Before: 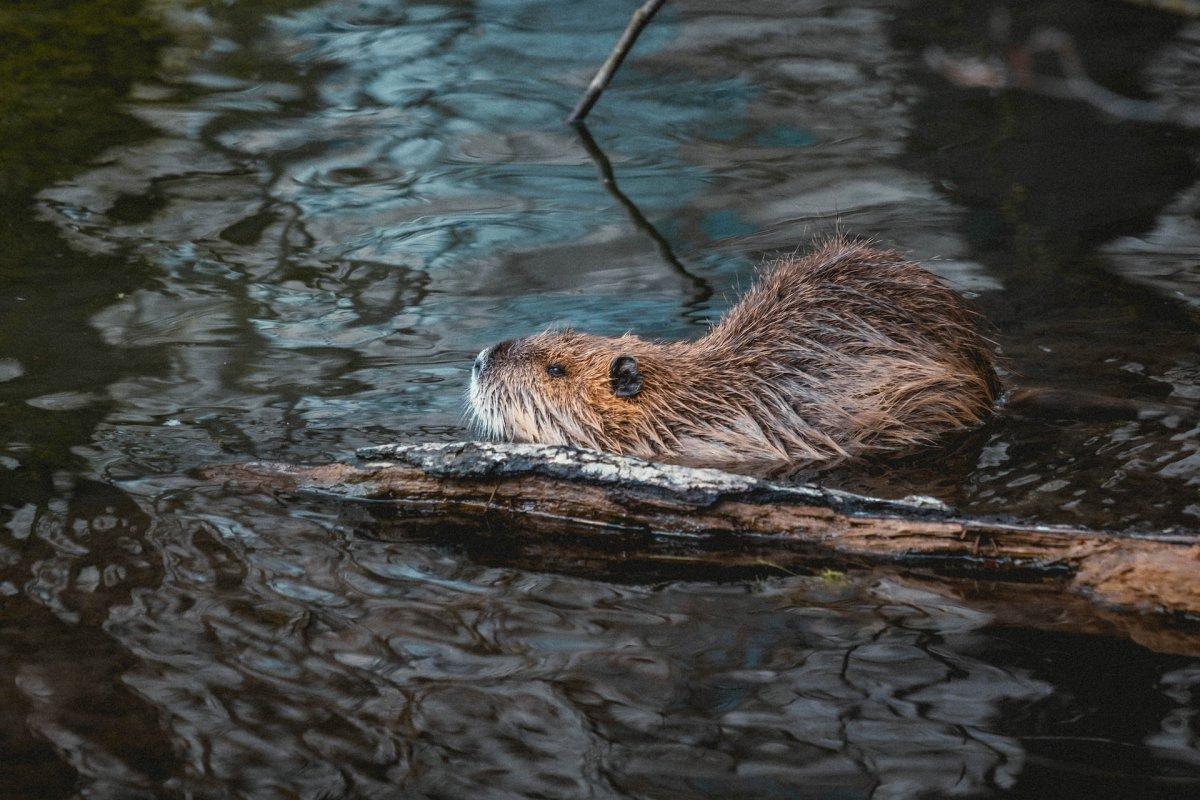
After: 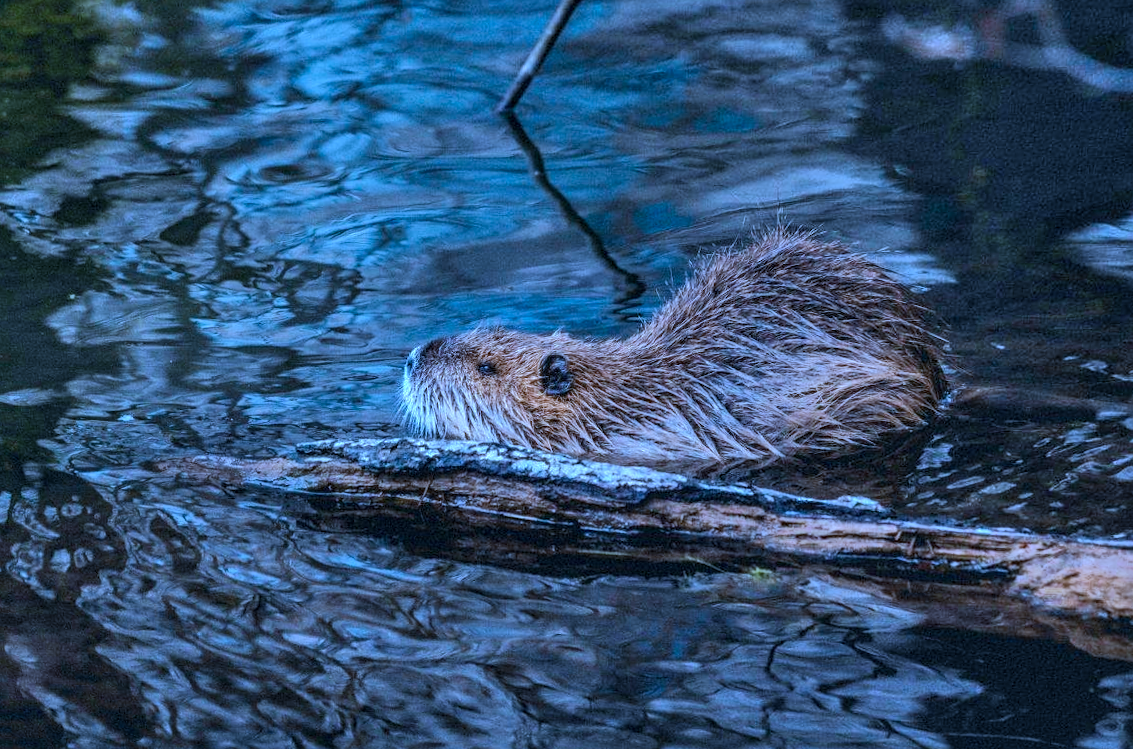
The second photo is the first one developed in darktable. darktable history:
rotate and perspective: rotation 0.062°, lens shift (vertical) 0.115, lens shift (horizontal) -0.133, crop left 0.047, crop right 0.94, crop top 0.061, crop bottom 0.94
sharpen: amount 0.2
rgb curve: curves: ch0 [(0, 0) (0.175, 0.154) (0.785, 0.663) (1, 1)]
local contrast: on, module defaults
tone equalizer: on, module defaults
shadows and highlights: soften with gaussian
color calibration: illuminant as shot in camera, x 0.442, y 0.413, temperature 2903.13 K
